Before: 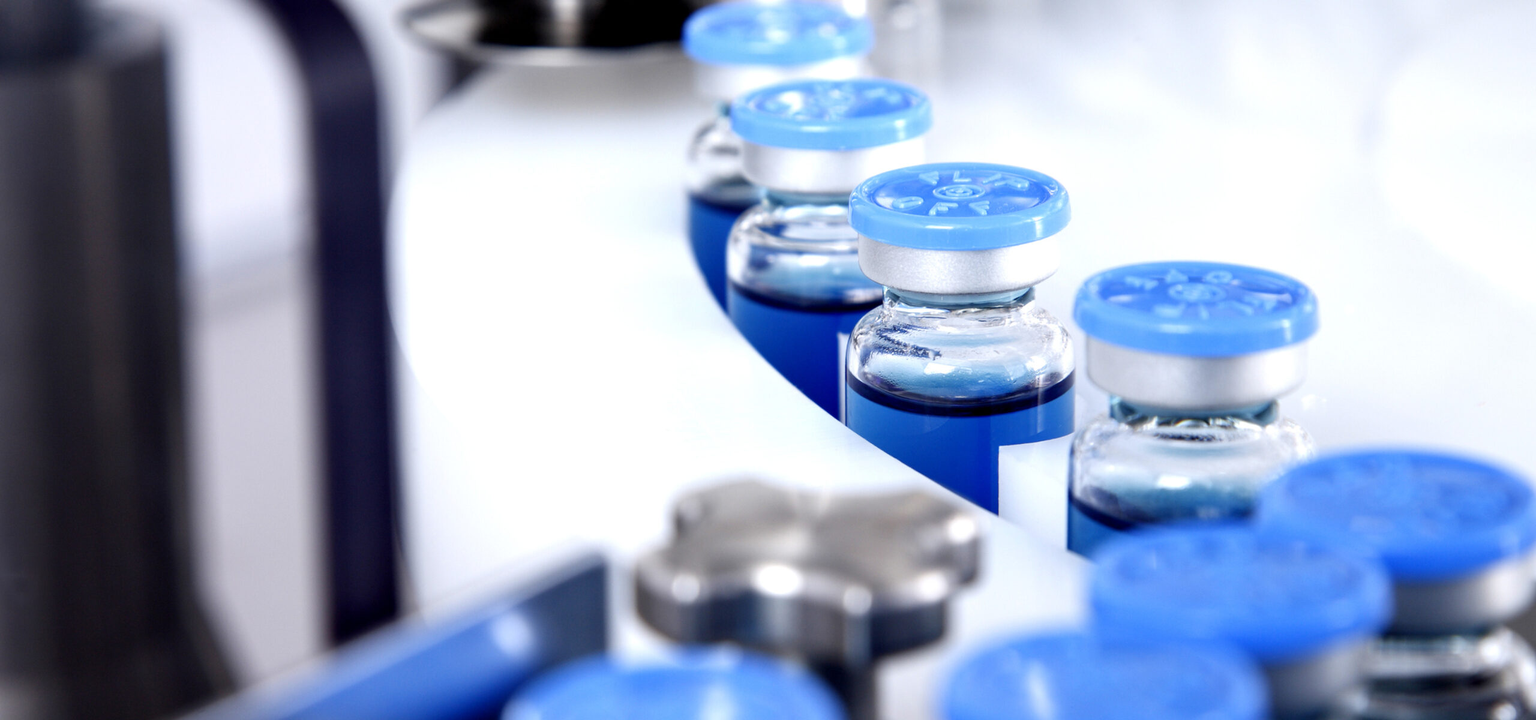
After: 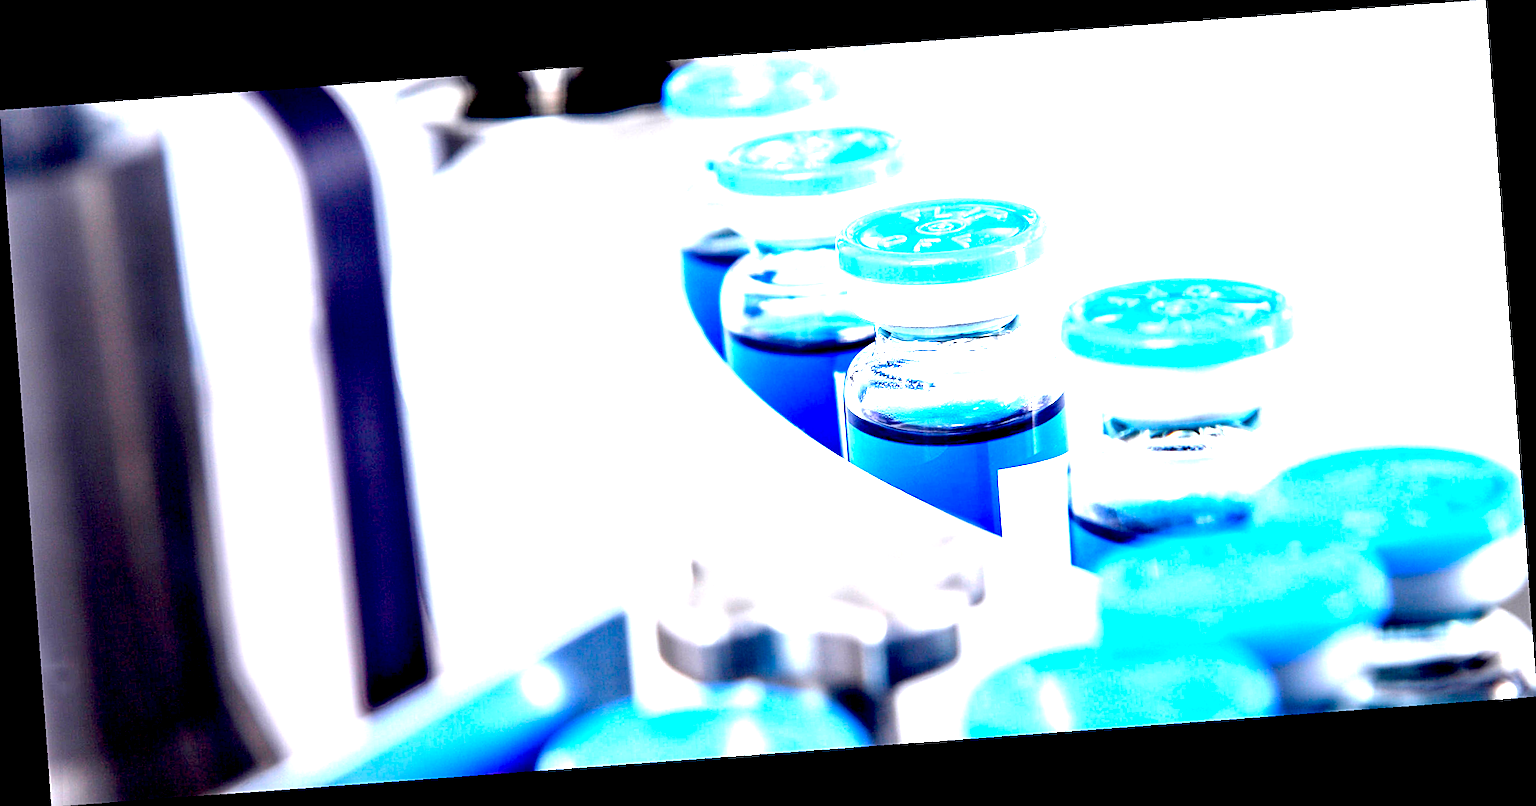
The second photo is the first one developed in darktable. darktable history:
exposure: black level correction 0.005, exposure 2.084 EV, compensate highlight preservation false
sharpen: on, module defaults
contrast equalizer: octaves 7, y [[0.6 ×6], [0.55 ×6], [0 ×6], [0 ×6], [0 ×6]], mix 0.35
rotate and perspective: rotation -4.25°, automatic cropping off
